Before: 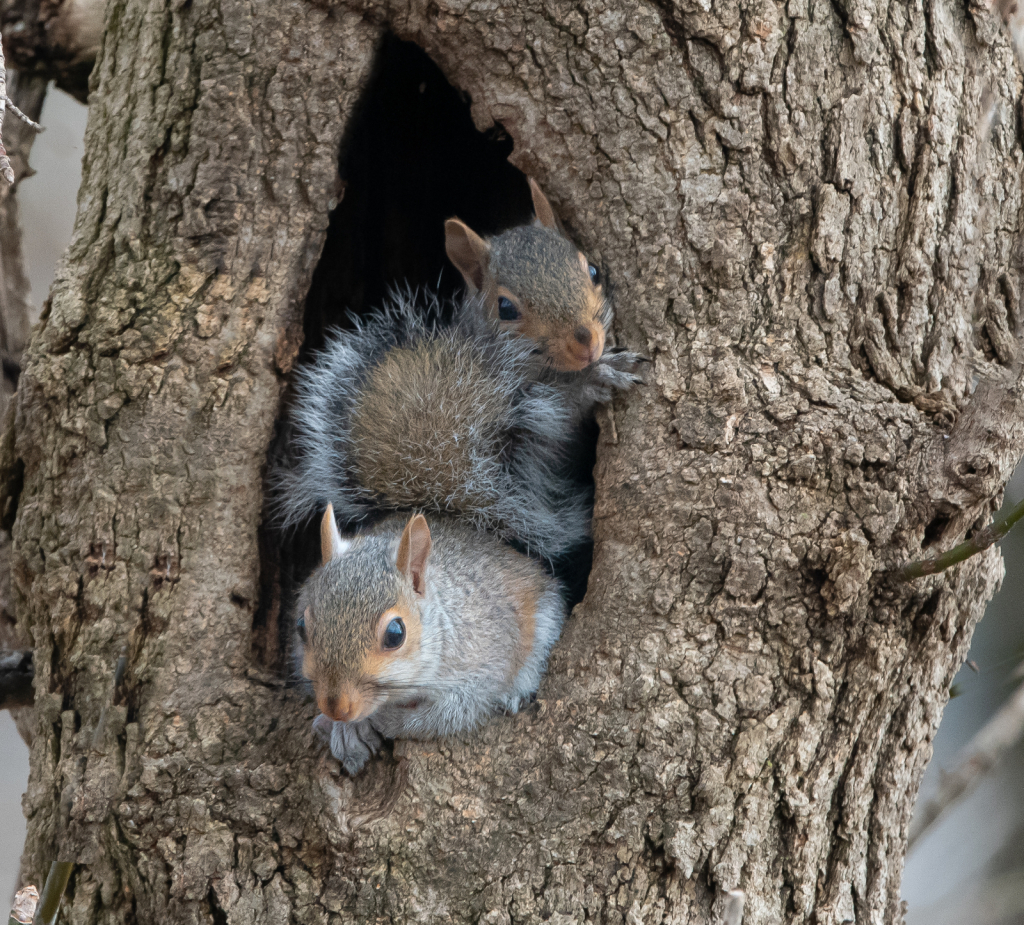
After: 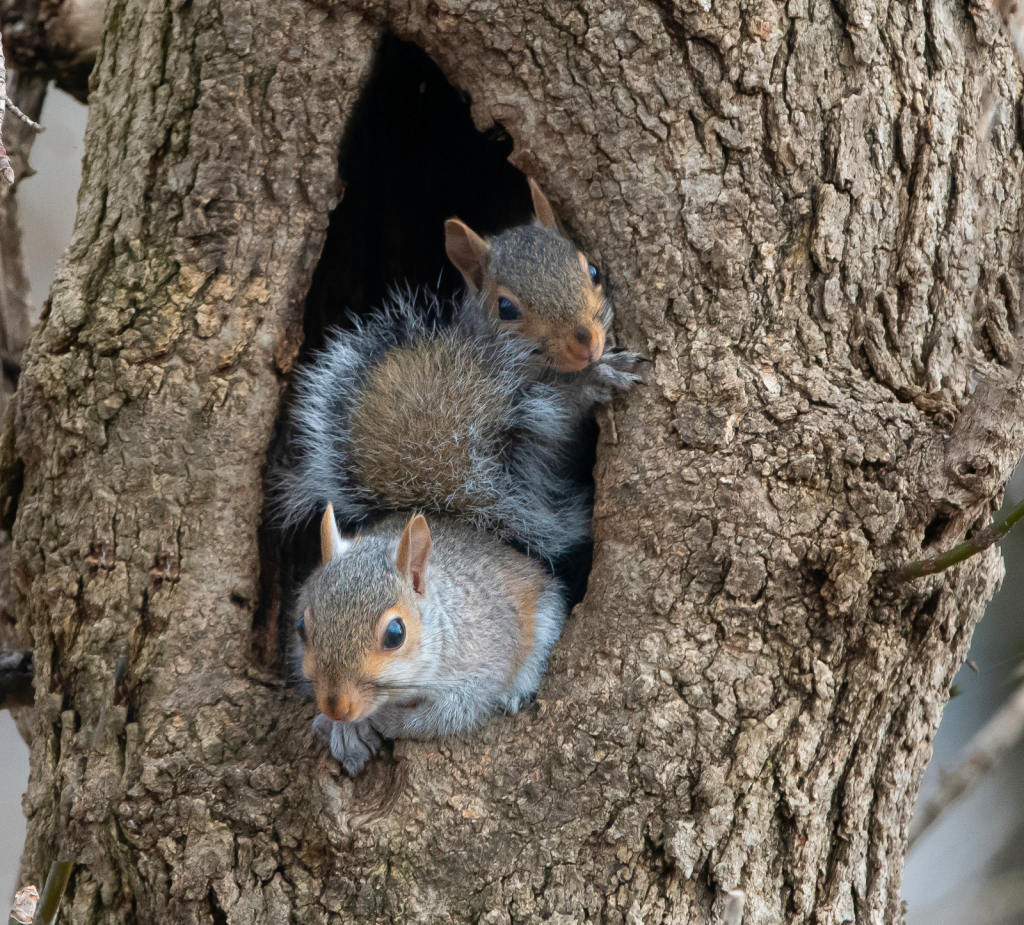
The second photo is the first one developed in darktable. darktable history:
contrast brightness saturation: contrast 0.077, saturation 0.202
